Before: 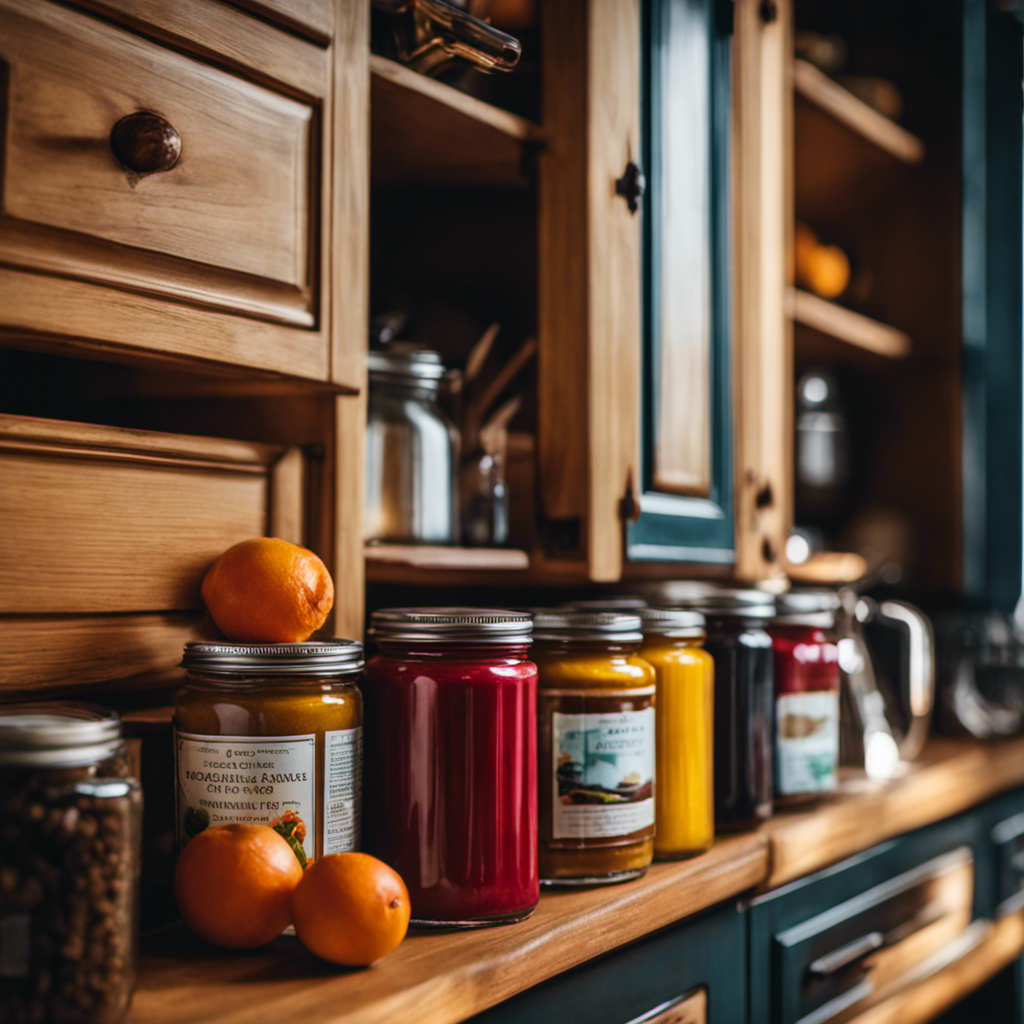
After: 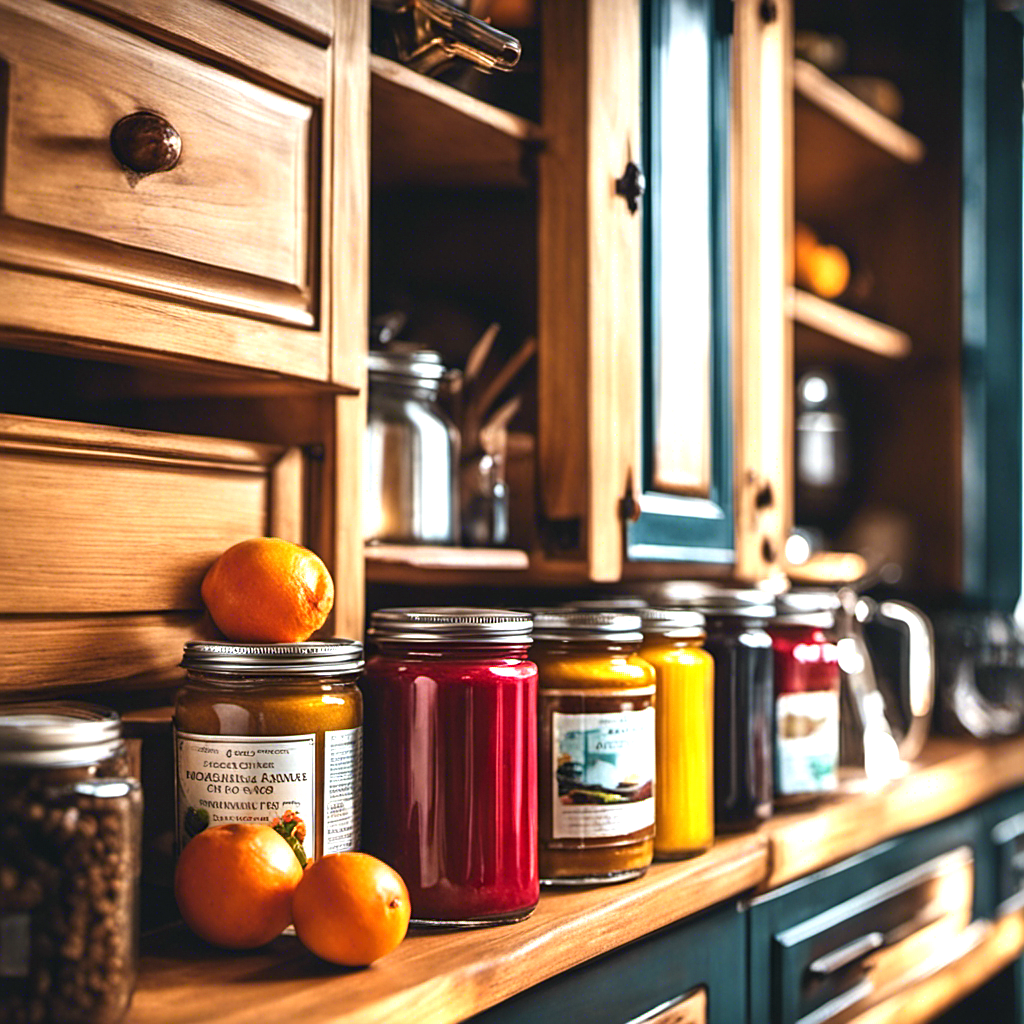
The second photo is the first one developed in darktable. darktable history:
exposure: exposure 1.205 EV, compensate exposure bias true, compensate highlight preservation false
sharpen: on, module defaults
